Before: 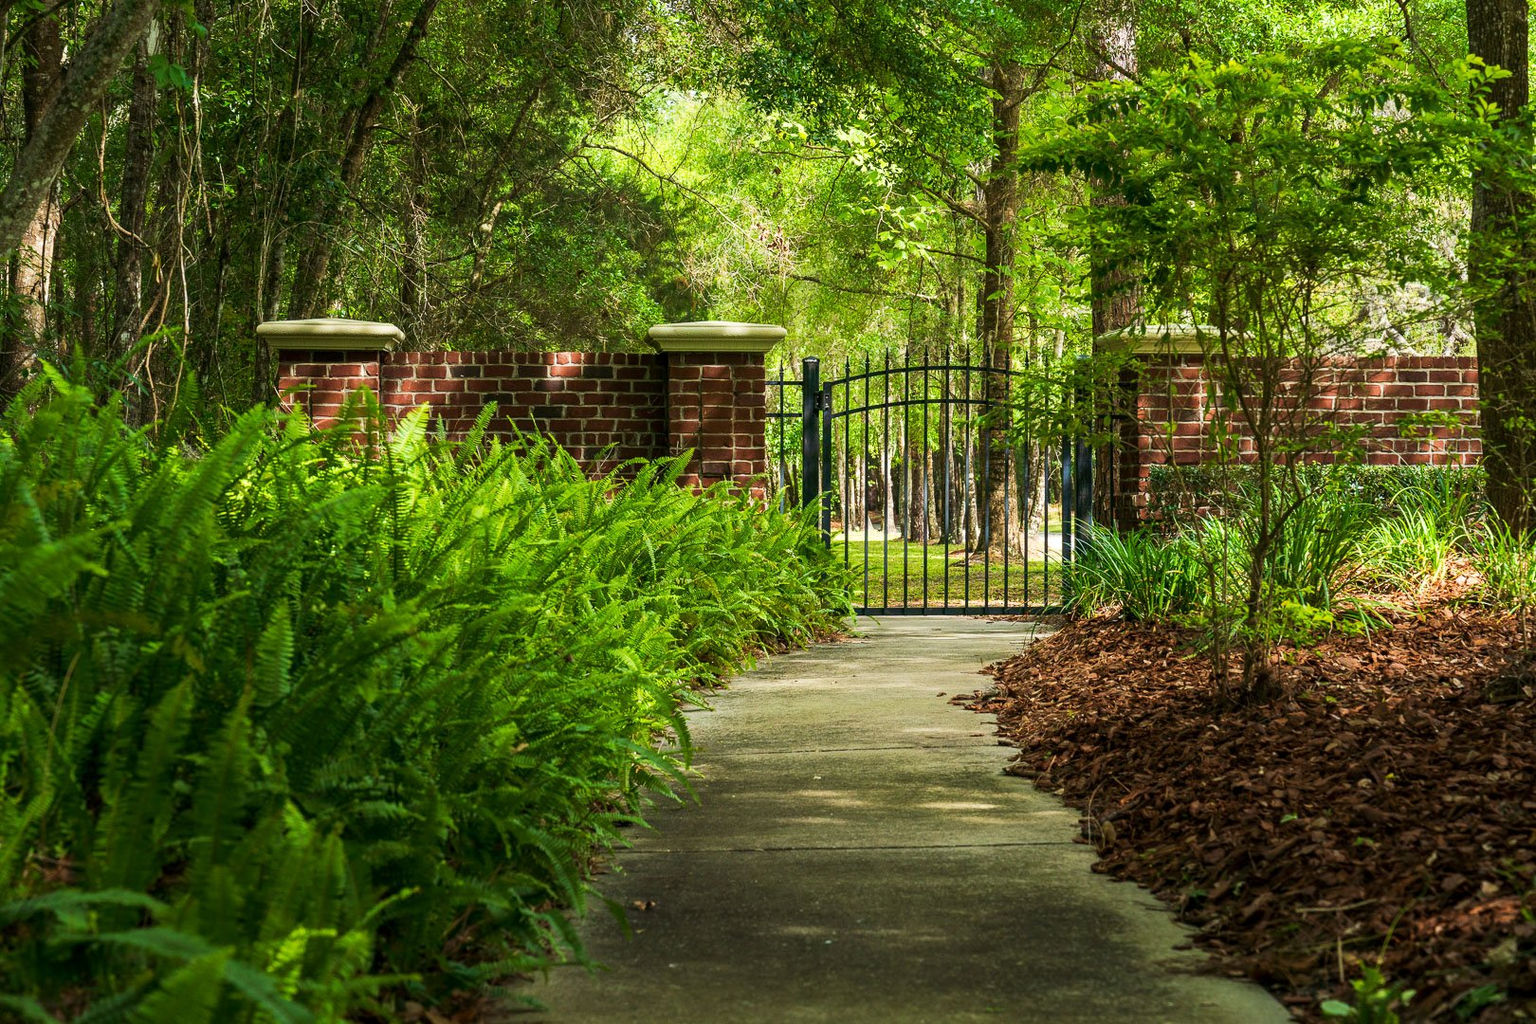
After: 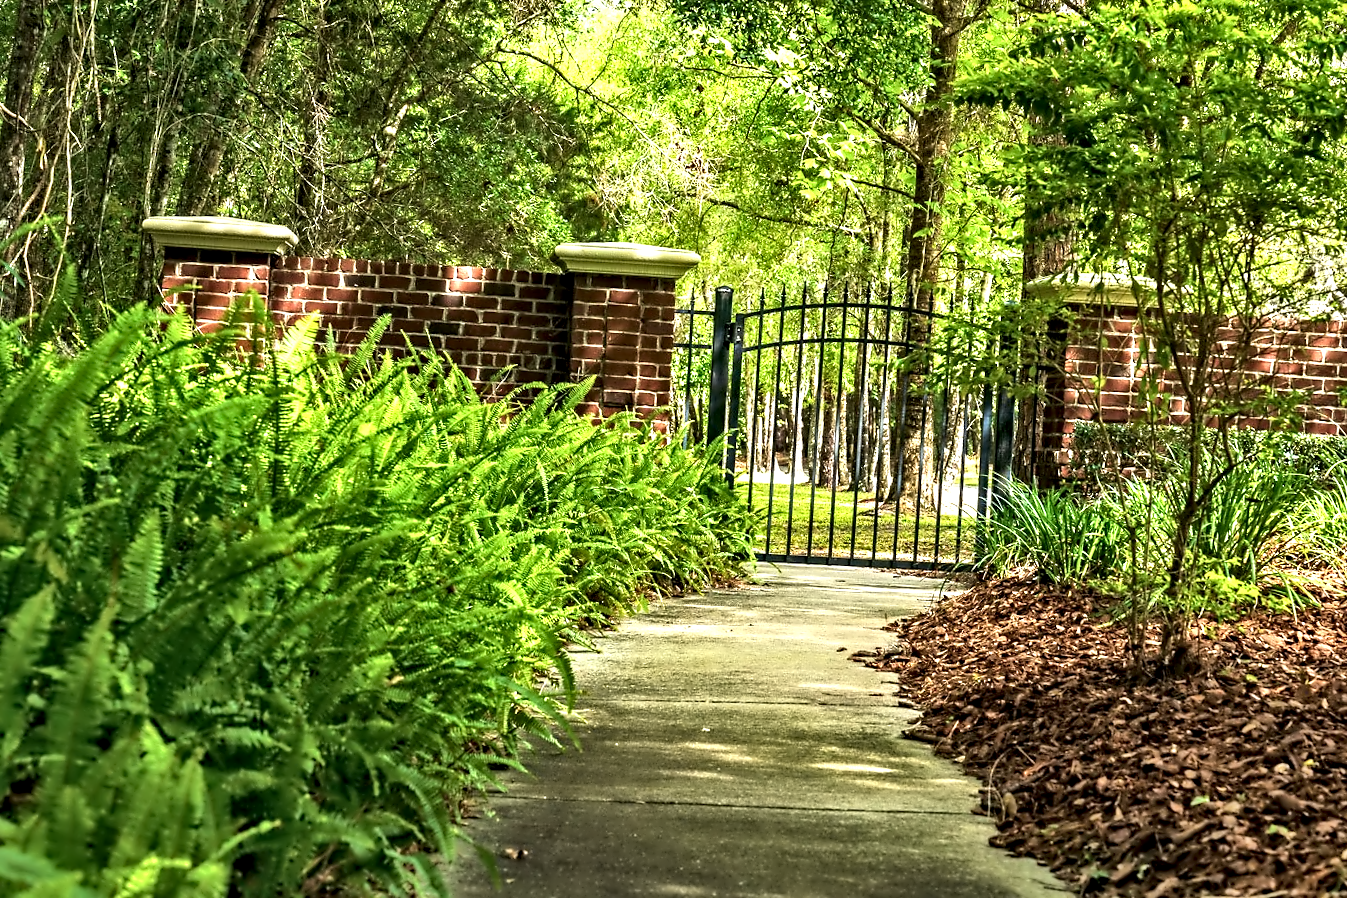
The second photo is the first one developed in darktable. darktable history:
exposure: black level correction 0, exposure 0.7 EV, compensate exposure bias true, compensate highlight preservation false
shadows and highlights: shadows 75, highlights -25, soften with gaussian
contrast equalizer: octaves 7, y [[0.5, 0.542, 0.583, 0.625, 0.667, 0.708], [0.5 ×6], [0.5 ×6], [0, 0.033, 0.067, 0.1, 0.133, 0.167], [0, 0.05, 0.1, 0.15, 0.2, 0.25]]
crop and rotate: angle -3.27°, left 5.211%, top 5.211%, right 4.607%, bottom 4.607%
